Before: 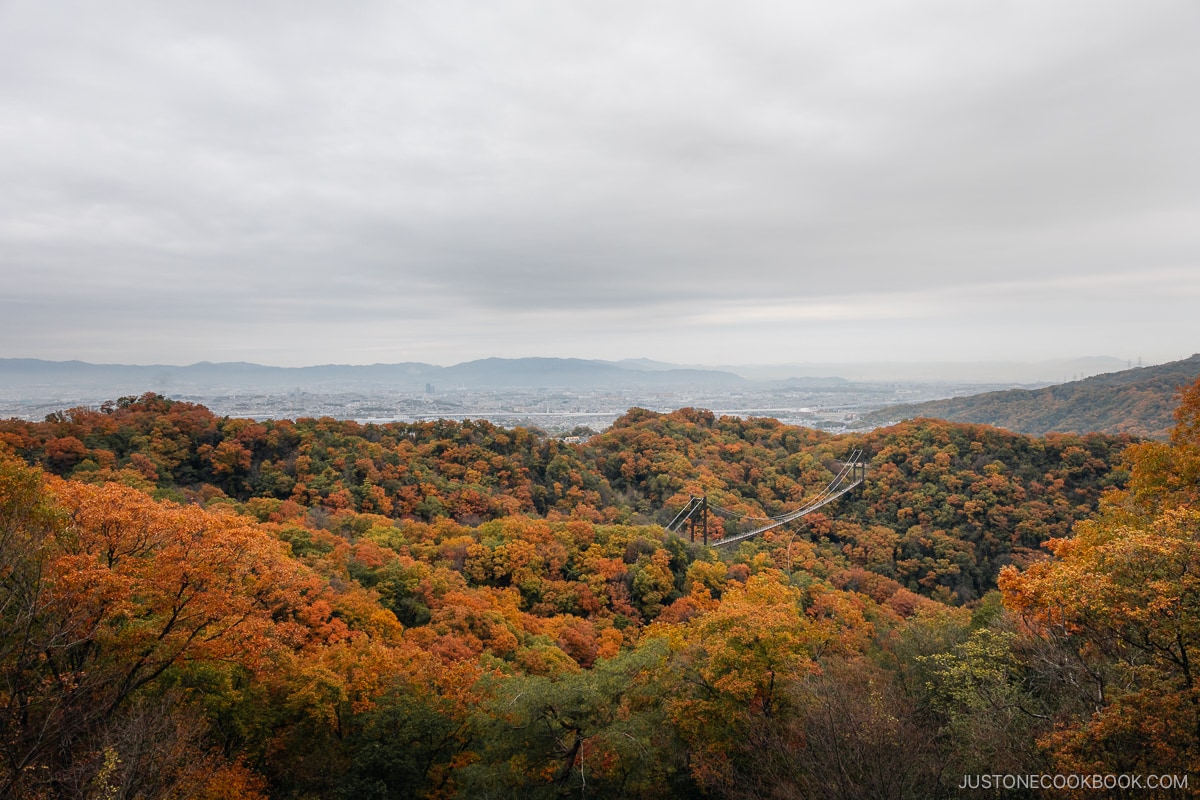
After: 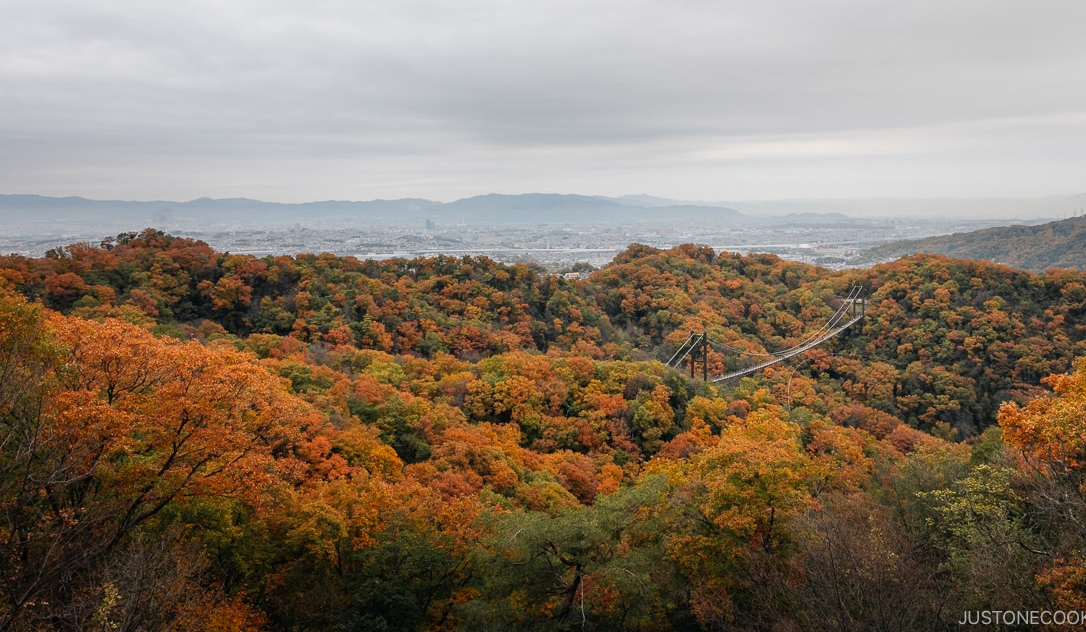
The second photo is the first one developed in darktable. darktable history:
crop: top 20.557%, right 9.438%, bottom 0.327%
